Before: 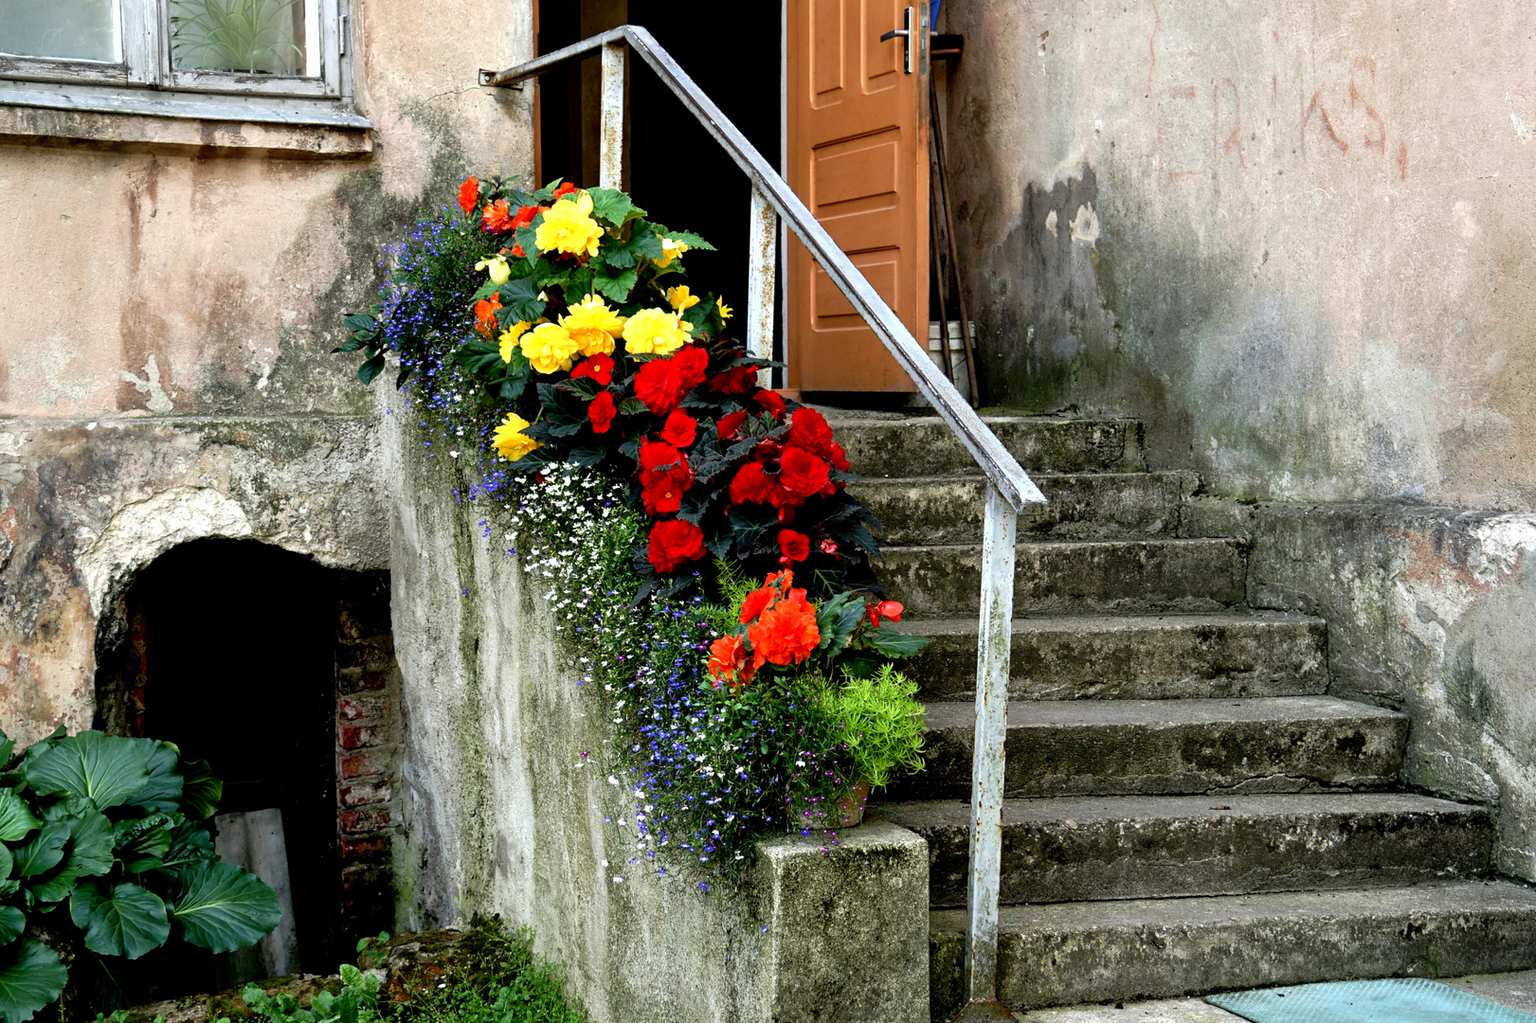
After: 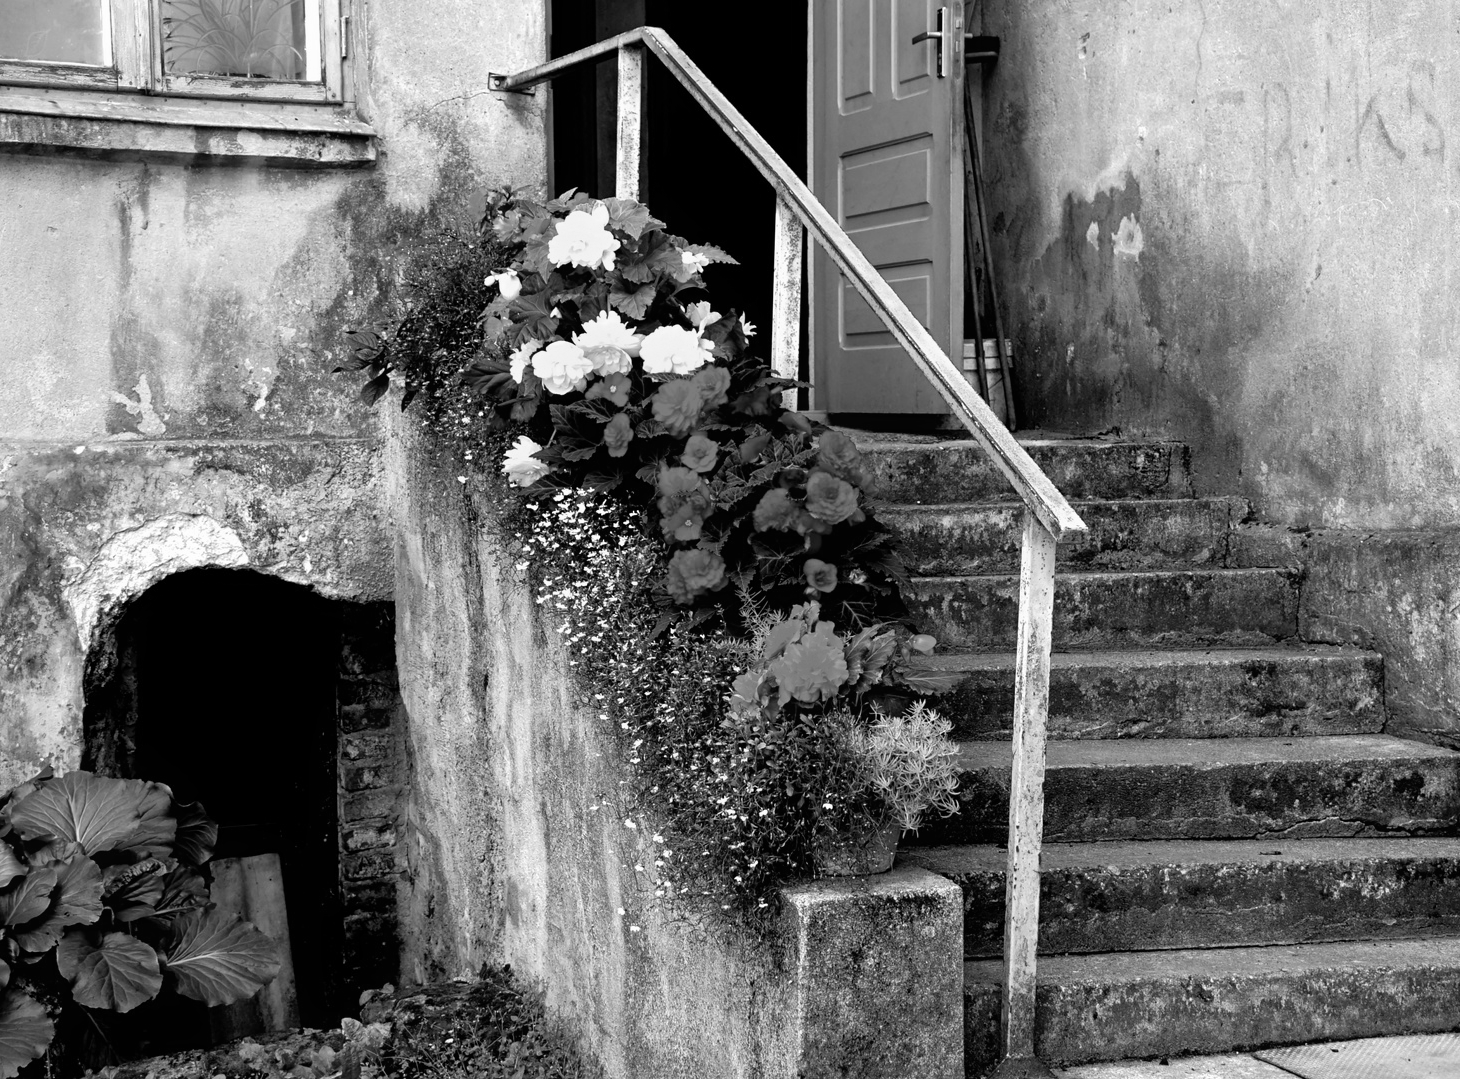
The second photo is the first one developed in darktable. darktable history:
crop and rotate: left 1.088%, right 8.807%
contrast equalizer: y [[0.5, 0.5, 0.478, 0.5, 0.5, 0.5], [0.5 ×6], [0.5 ×6], [0 ×6], [0 ×6]]
monochrome: on, module defaults
